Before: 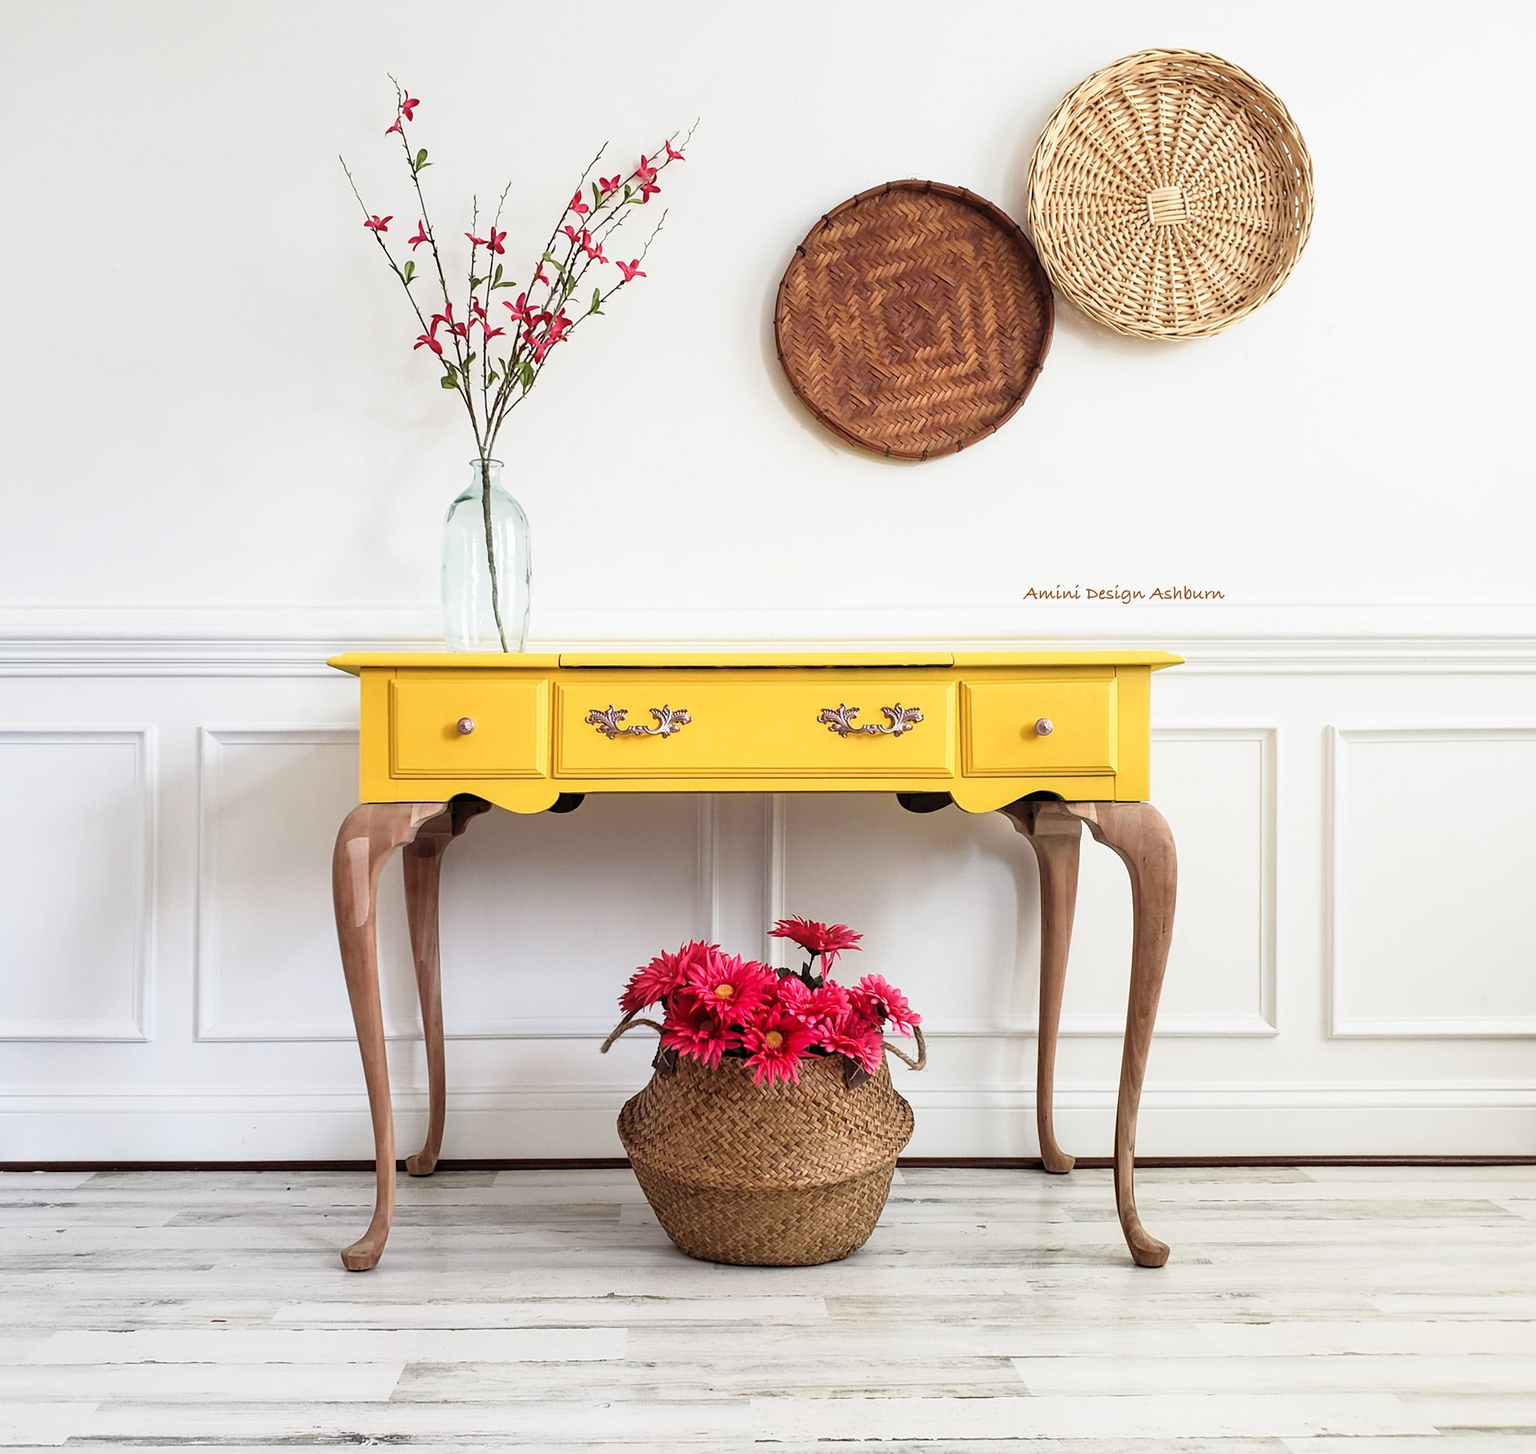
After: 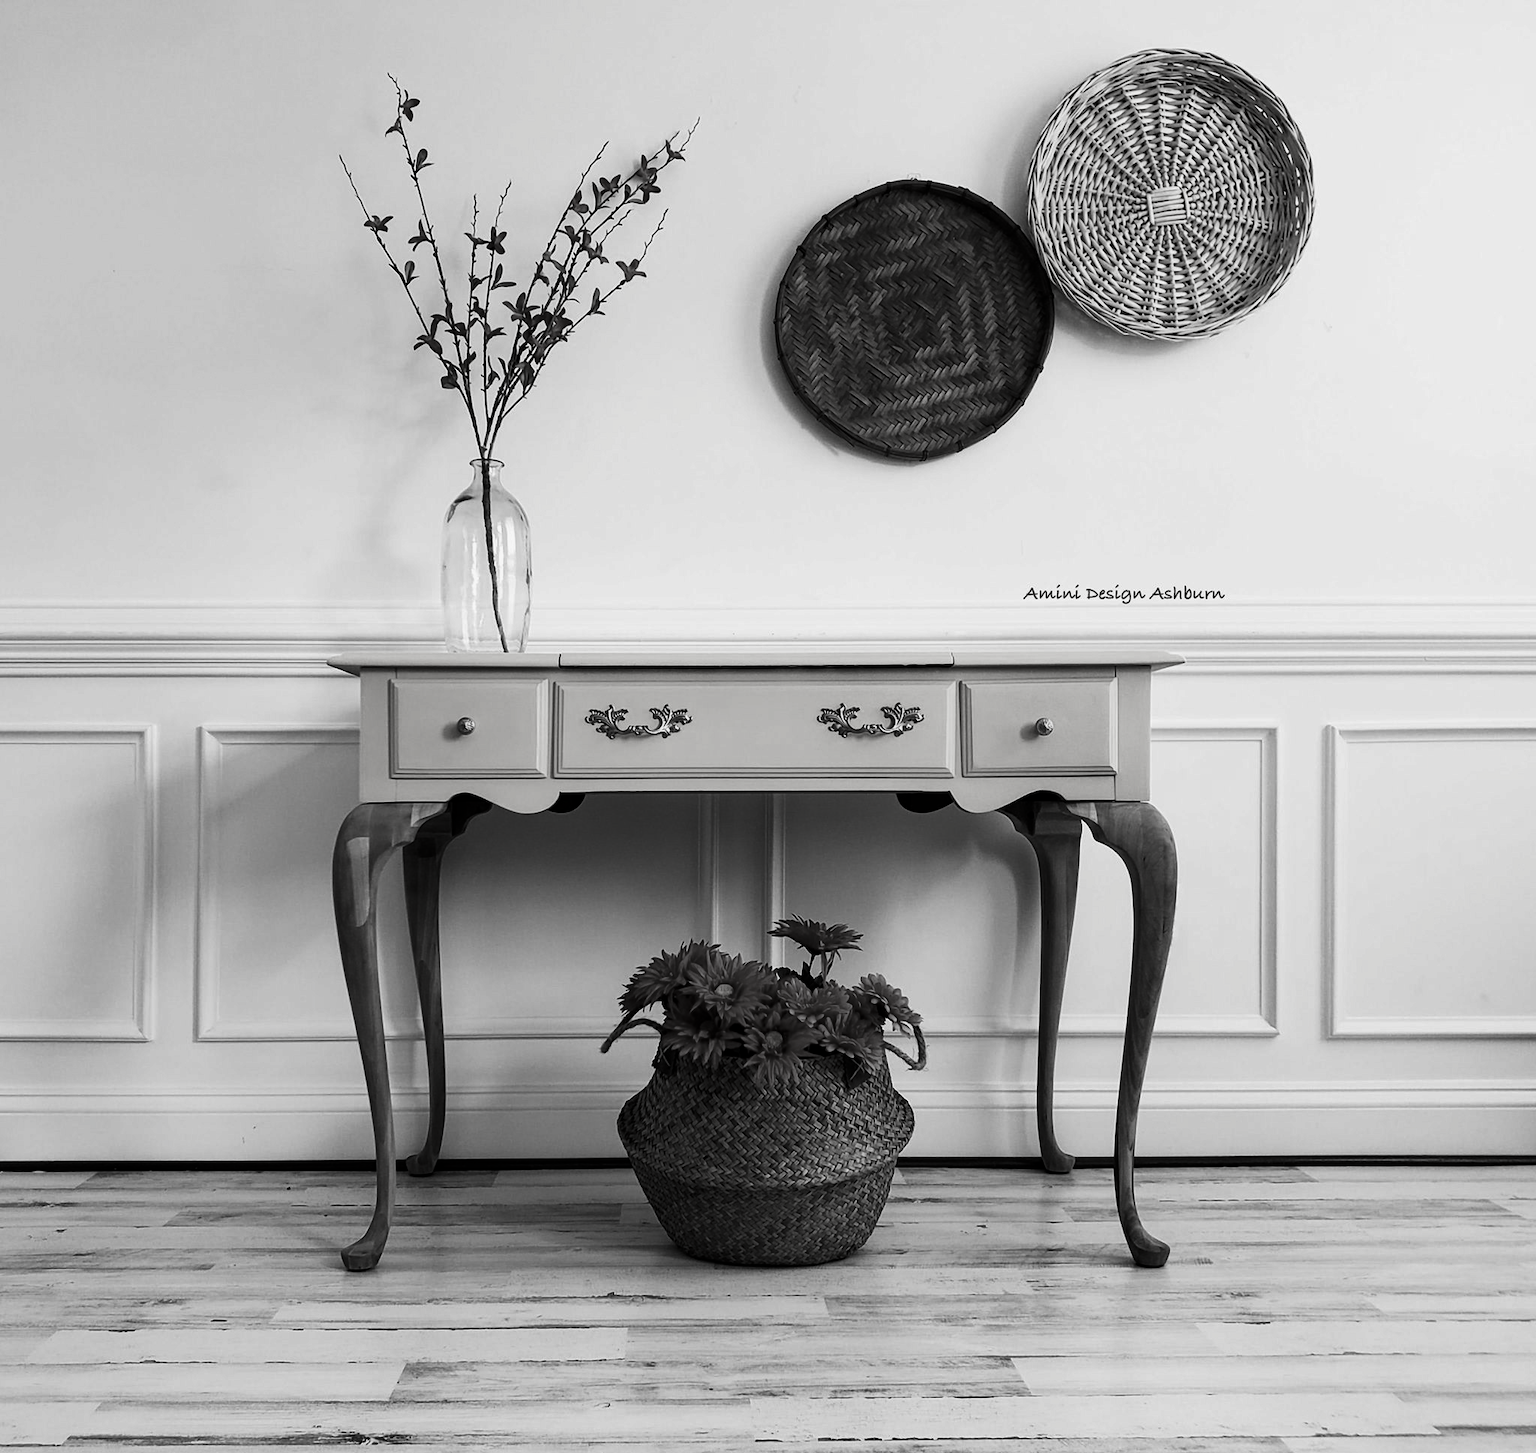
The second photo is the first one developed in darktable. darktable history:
contrast brightness saturation: contrast -0.027, brightness -0.599, saturation -0.987
